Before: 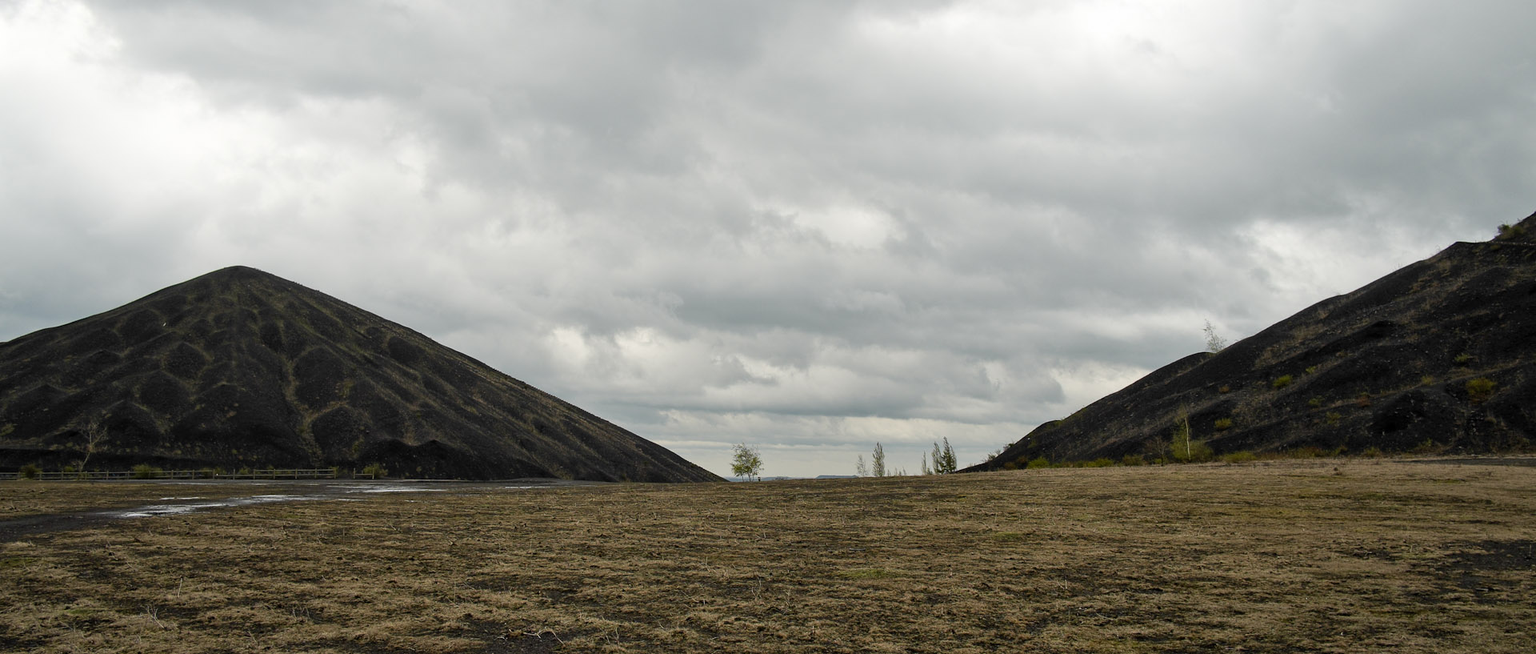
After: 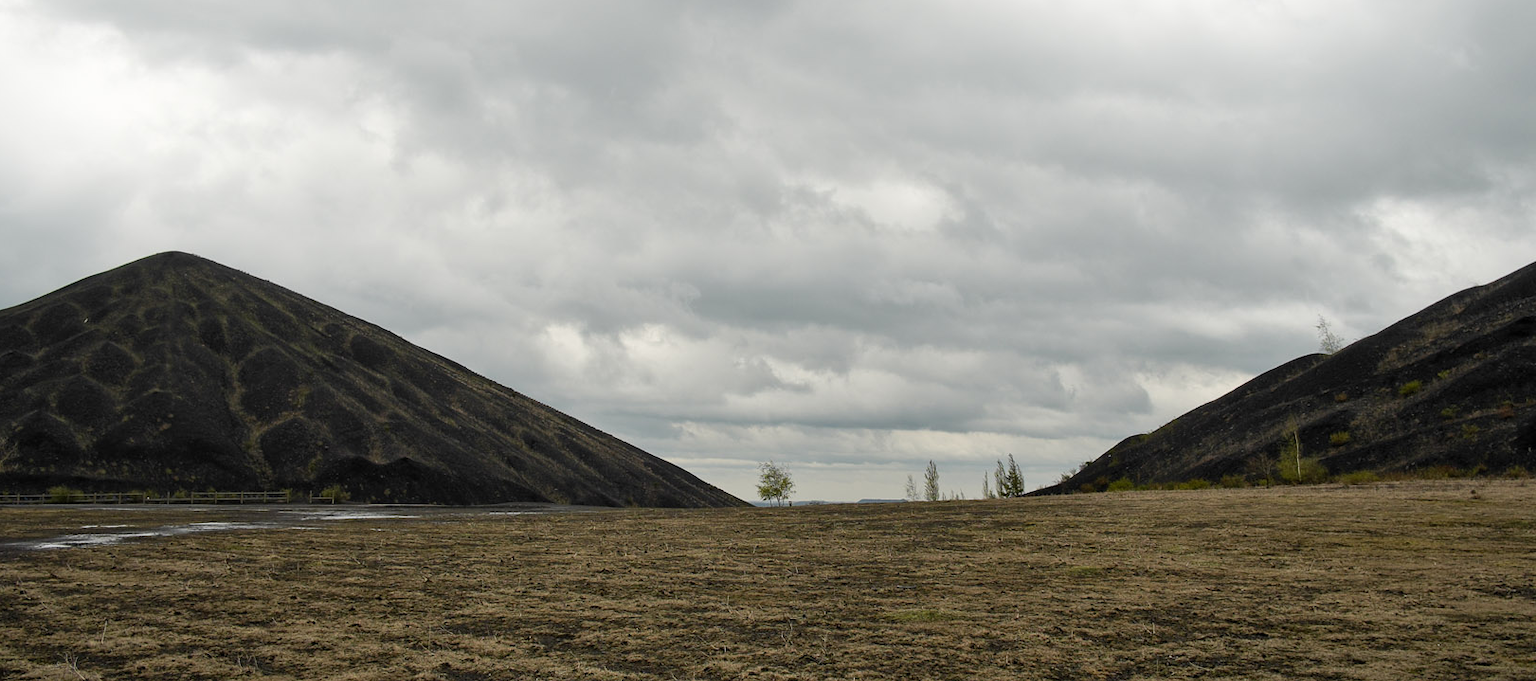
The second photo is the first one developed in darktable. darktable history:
crop: left 6.036%, top 8.205%, right 9.531%, bottom 3.754%
